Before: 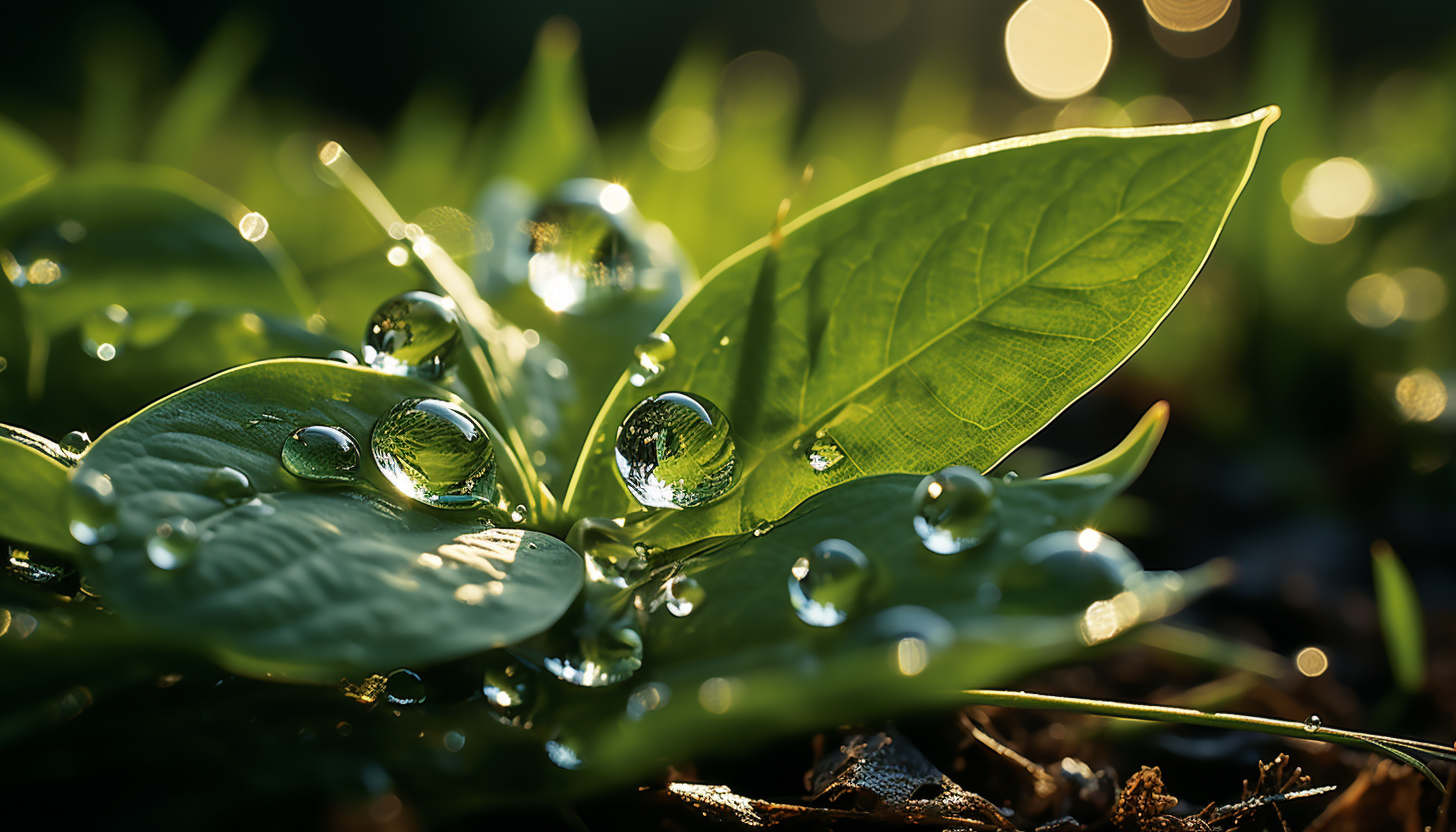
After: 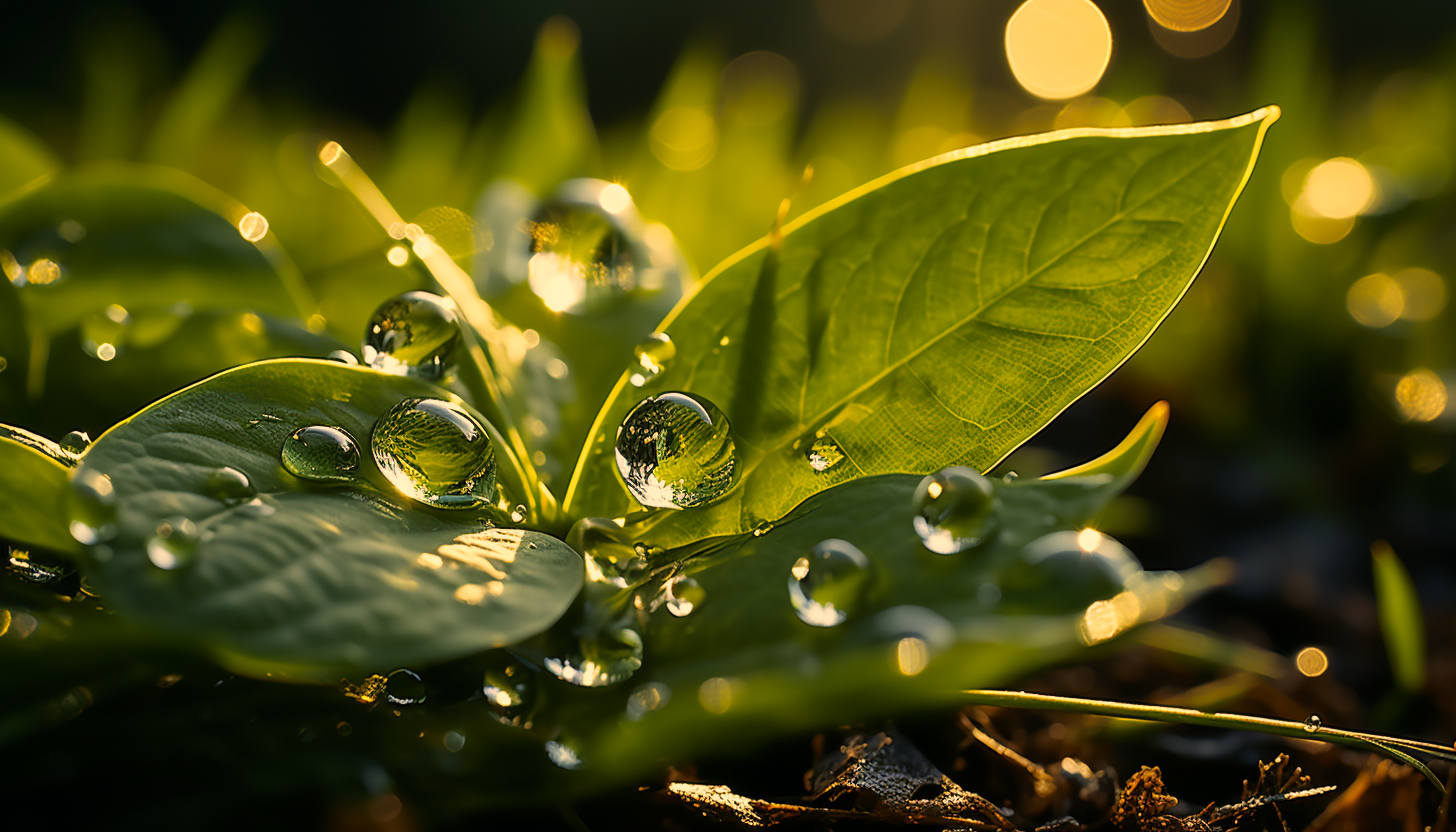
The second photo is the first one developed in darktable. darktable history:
color correction: highlights a* 14.87, highlights b* 31.8
